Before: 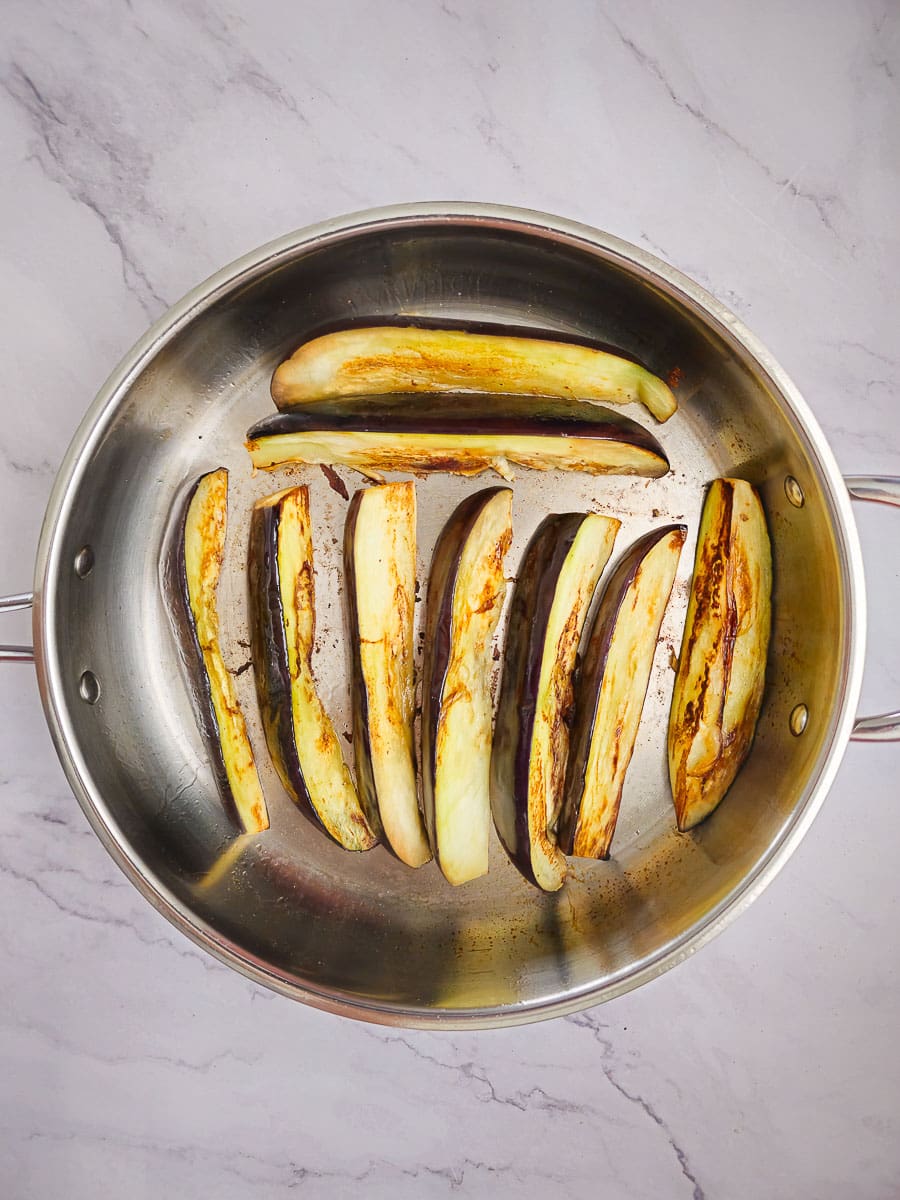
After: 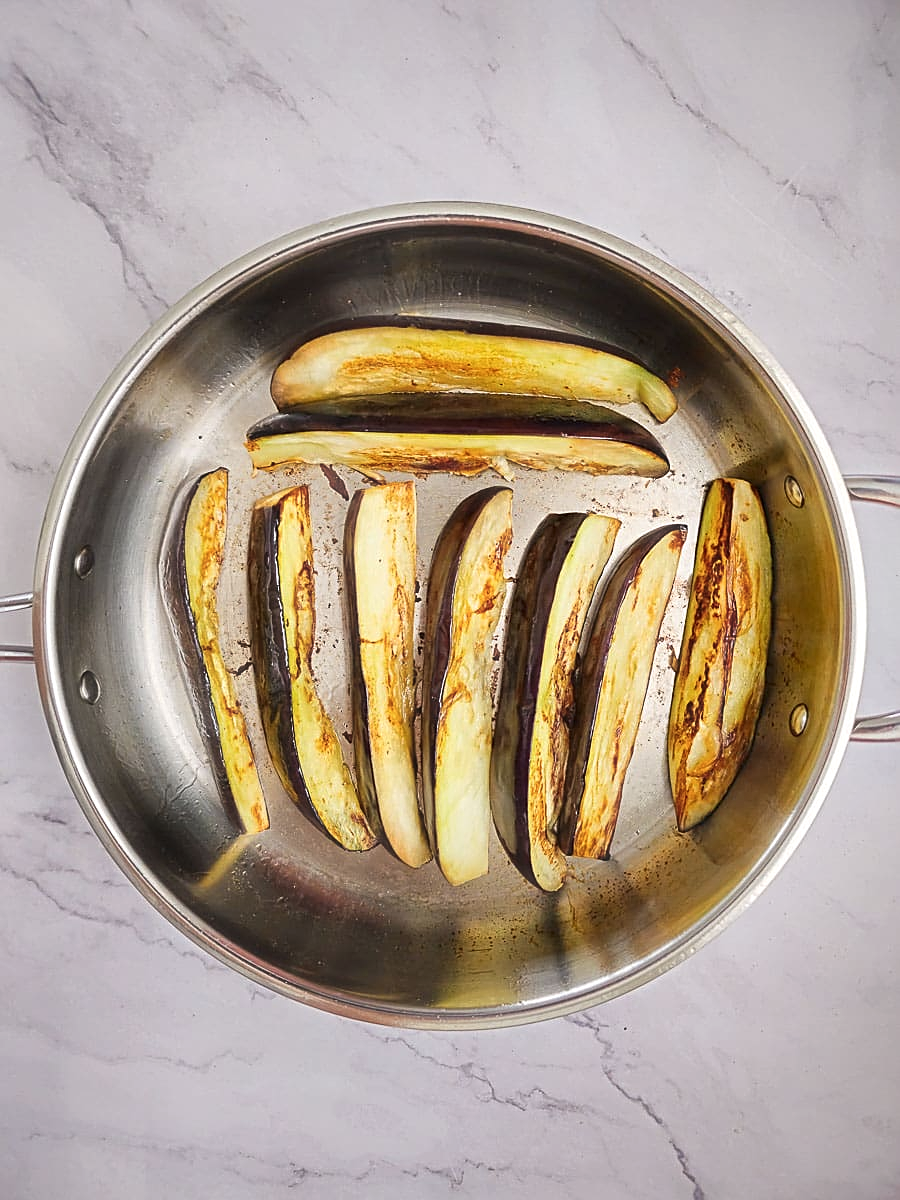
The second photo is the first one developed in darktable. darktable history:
sharpen: on, module defaults
haze removal: strength -0.1, adaptive false
local contrast: highlights 100%, shadows 100%, detail 120%, midtone range 0.2
